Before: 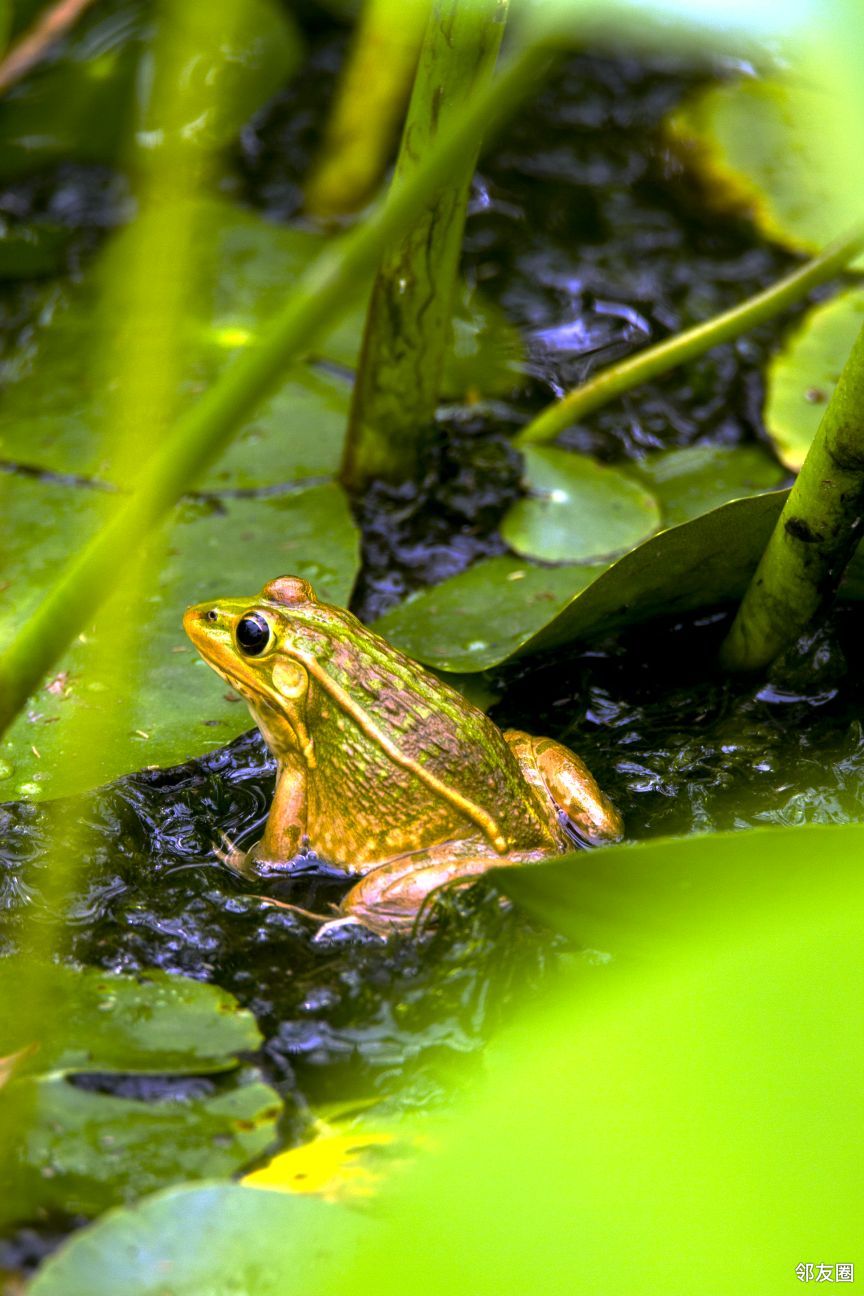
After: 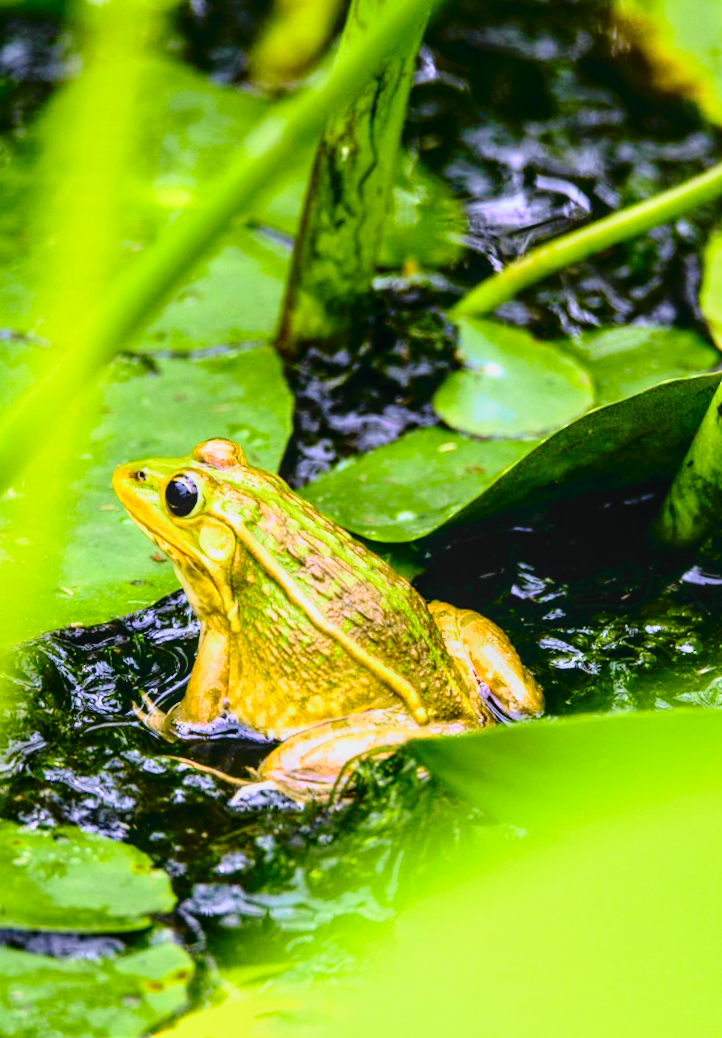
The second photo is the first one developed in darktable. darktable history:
crop and rotate: angle -3.27°, left 5.211%, top 5.211%, right 4.607%, bottom 4.607%
tone curve: curves: ch0 [(0, 0.022) (0.114, 0.088) (0.282, 0.316) (0.446, 0.511) (0.613, 0.693) (0.786, 0.843) (0.999, 0.949)]; ch1 [(0, 0) (0.395, 0.343) (0.463, 0.427) (0.486, 0.474) (0.503, 0.5) (0.535, 0.522) (0.555, 0.546) (0.594, 0.614) (0.755, 0.793) (1, 1)]; ch2 [(0, 0) (0.369, 0.388) (0.449, 0.431) (0.501, 0.5) (0.528, 0.517) (0.561, 0.598) (0.697, 0.721) (1, 1)], color space Lab, independent channels, preserve colors none
local contrast: on, module defaults
base curve: curves: ch0 [(0, 0) (0.028, 0.03) (0.121, 0.232) (0.46, 0.748) (0.859, 0.968) (1, 1)], preserve colors none
rotate and perspective: rotation -1°, crop left 0.011, crop right 0.989, crop top 0.025, crop bottom 0.975
